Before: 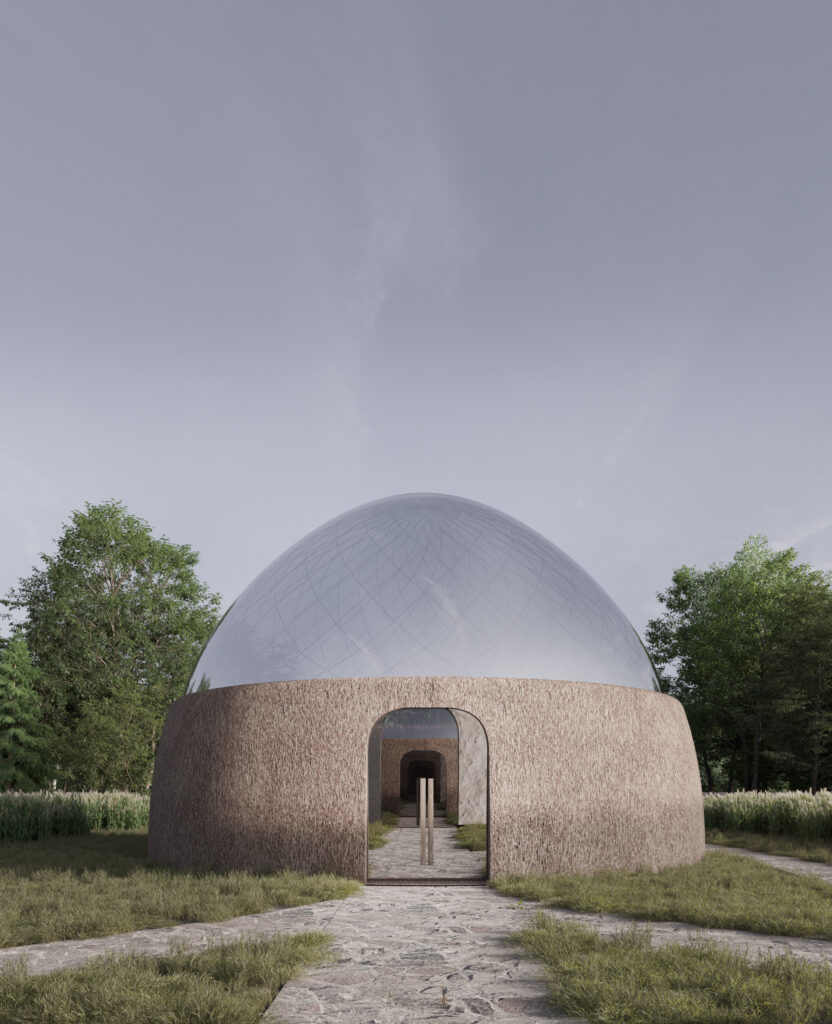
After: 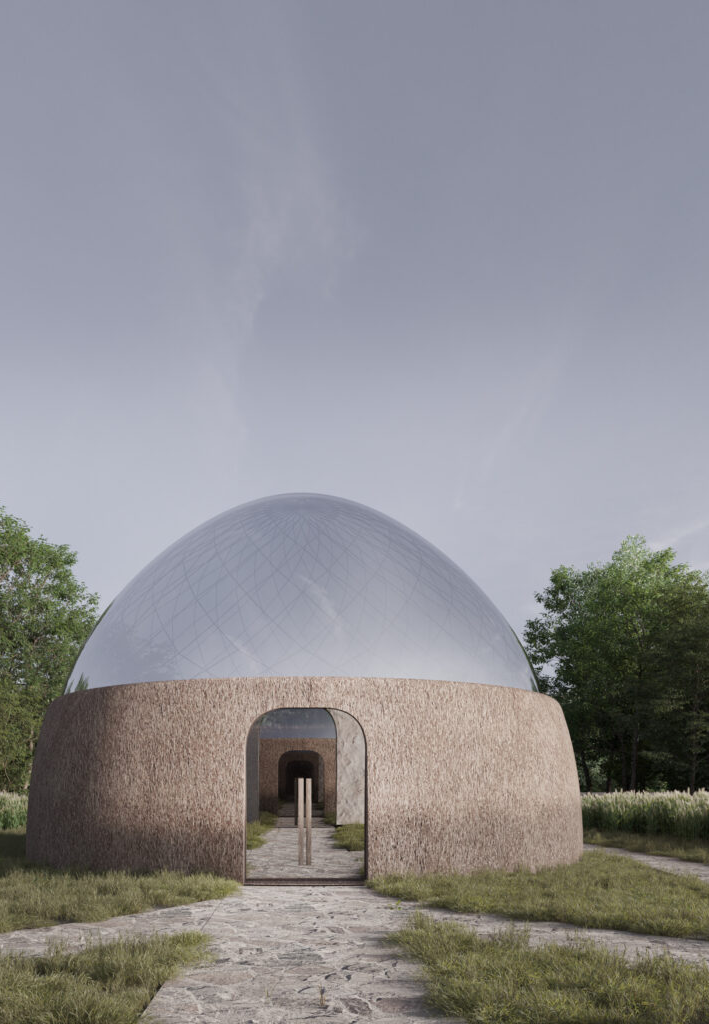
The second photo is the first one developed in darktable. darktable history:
crop and rotate: left 14.779%
